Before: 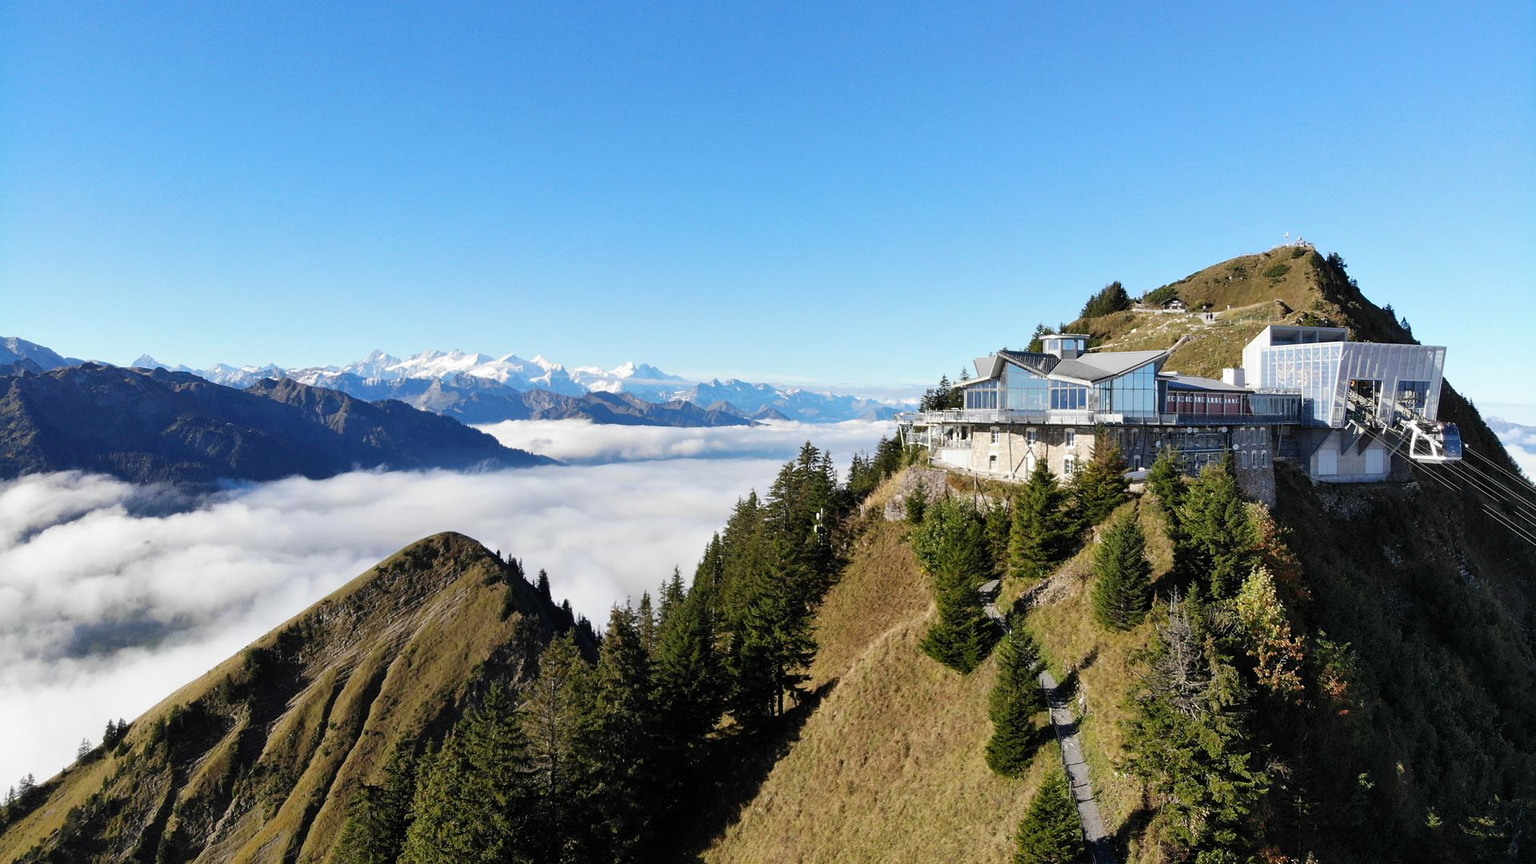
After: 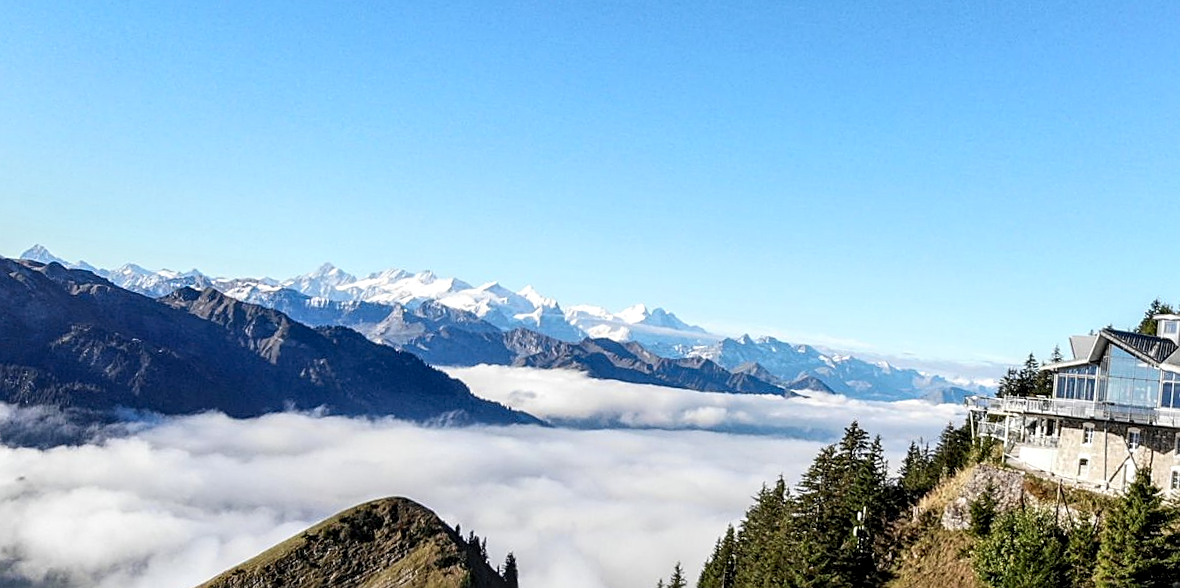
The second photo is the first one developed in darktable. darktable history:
exposure: black level correction 0.001, exposure 0.017 EV, compensate highlight preservation false
sharpen: on, module defaults
contrast brightness saturation: contrast 0.15, brightness 0.046
local contrast: highlights 23%, detail 150%
crop and rotate: angle -4.78°, left 1.984%, top 7.019%, right 27.635%, bottom 30.632%
